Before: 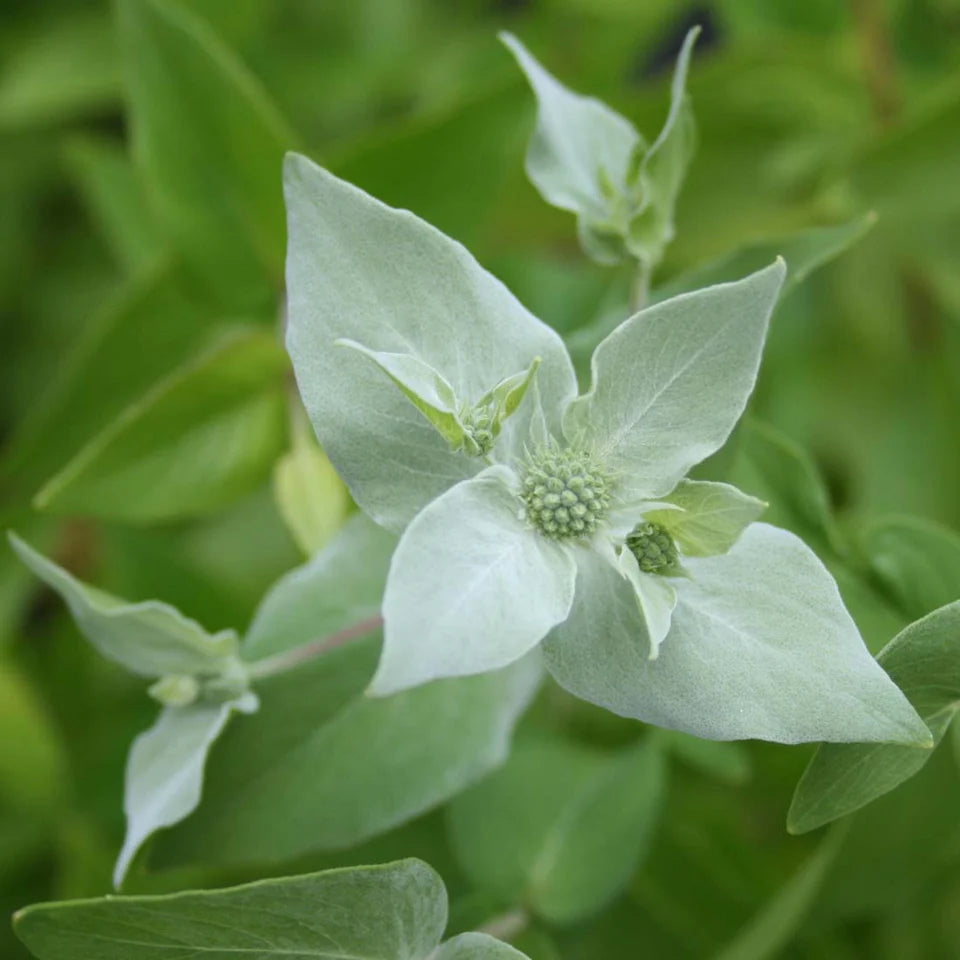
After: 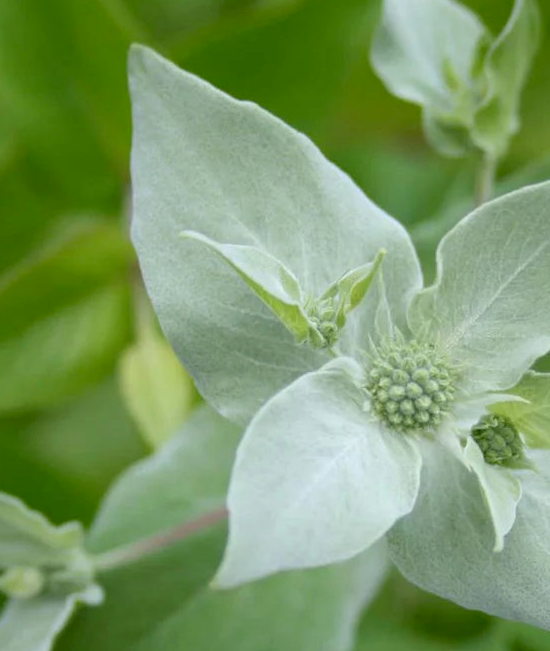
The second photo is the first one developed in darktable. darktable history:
exposure: black level correction 0.009, exposure 0.015 EV, compensate highlight preservation false
crop: left 16.205%, top 11.256%, right 26.112%, bottom 20.486%
